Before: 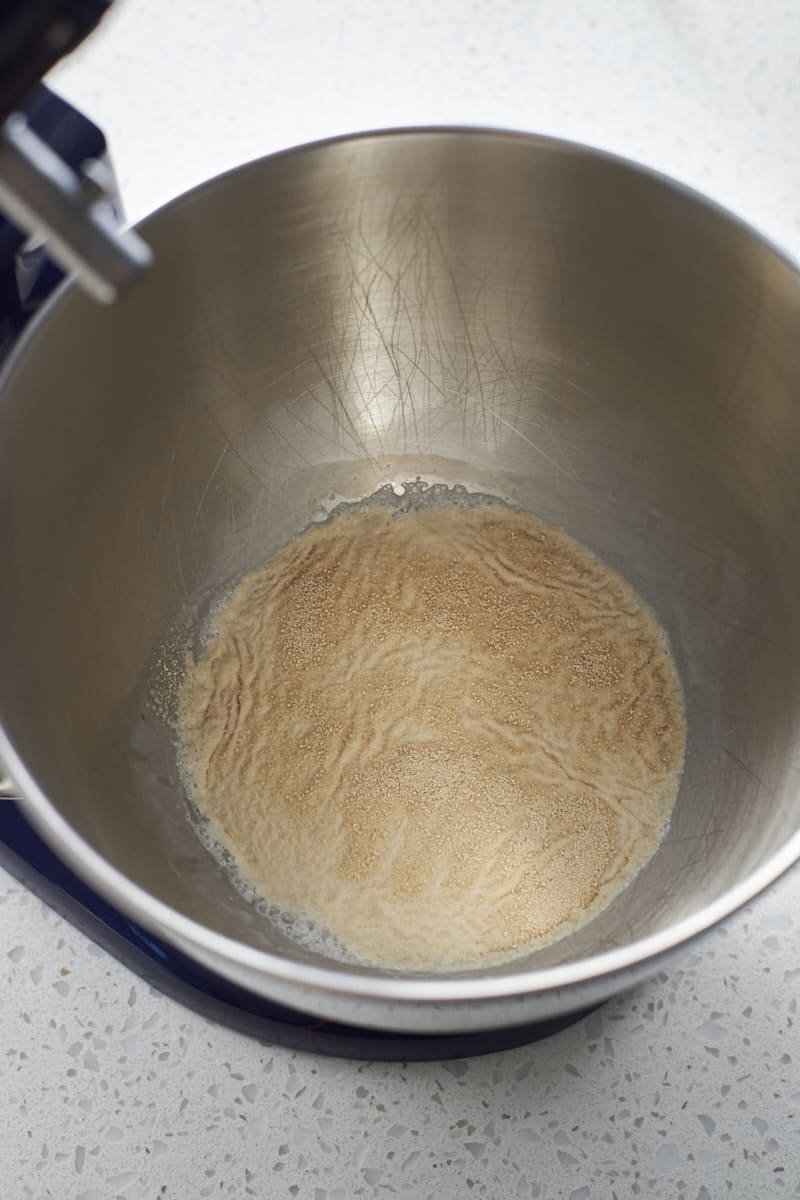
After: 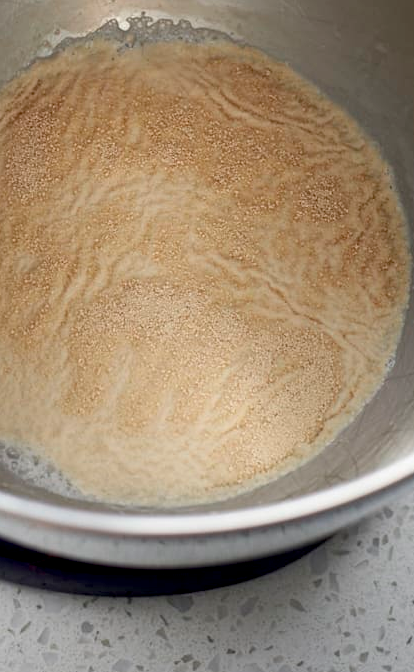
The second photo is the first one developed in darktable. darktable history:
exposure: black level correction 0.01, exposure 0.014 EV, compensate highlight preservation false
crop: left 34.479%, top 38.822%, right 13.718%, bottom 5.172%
